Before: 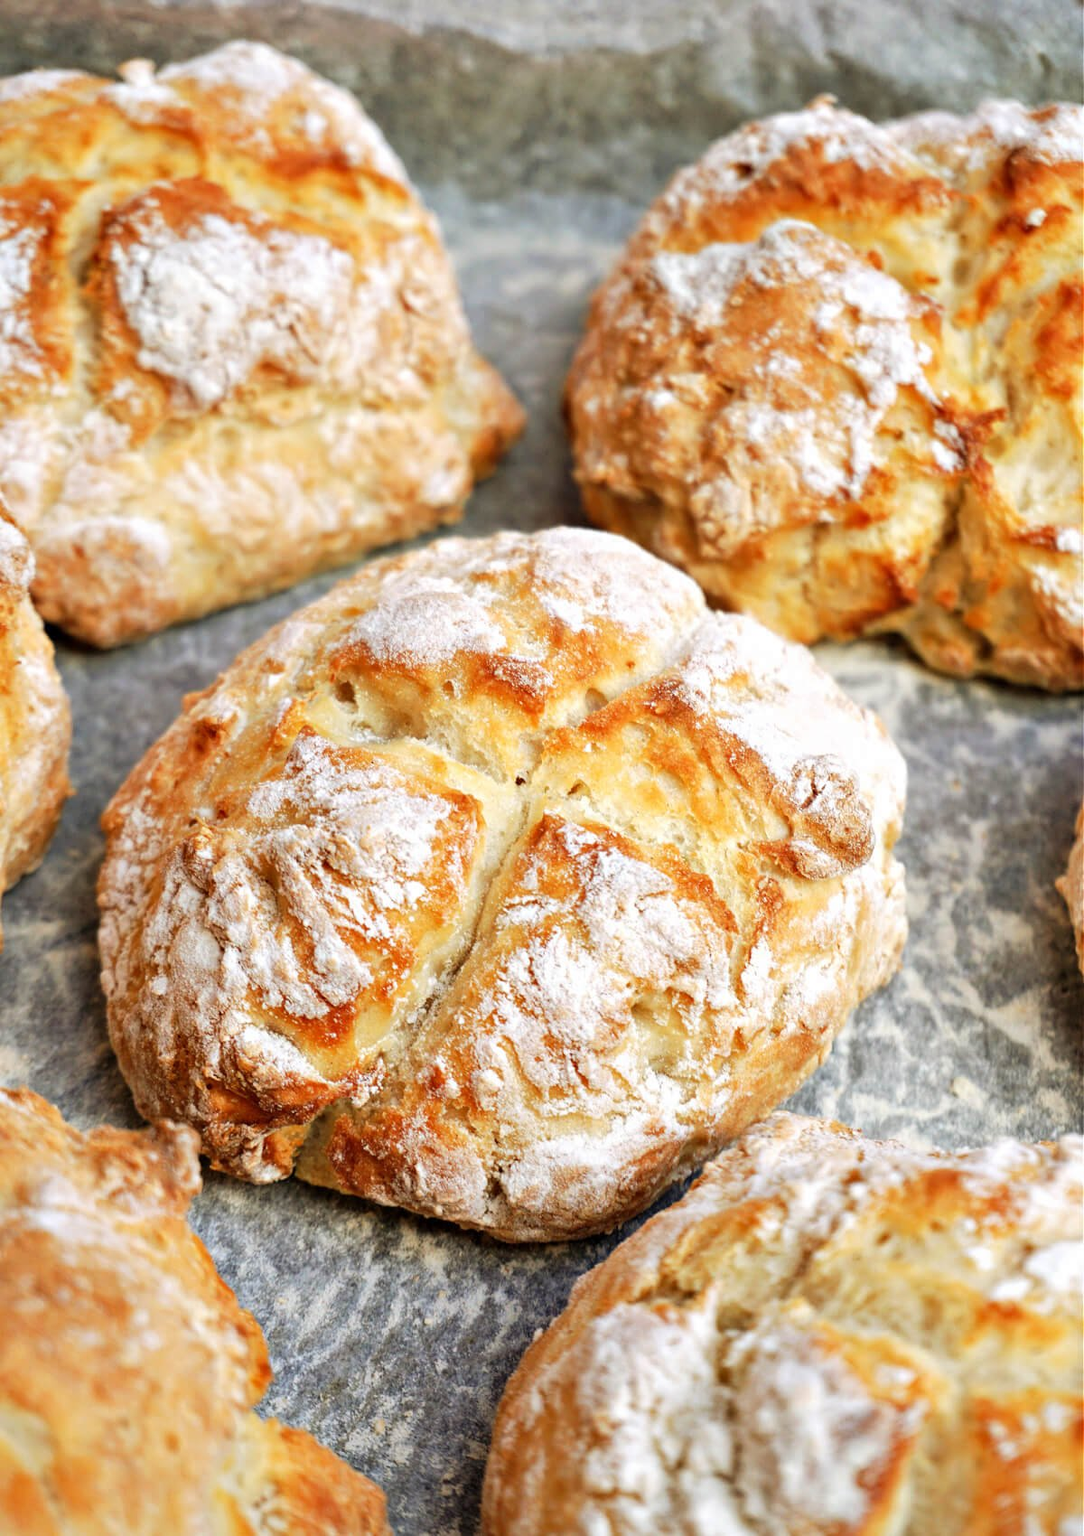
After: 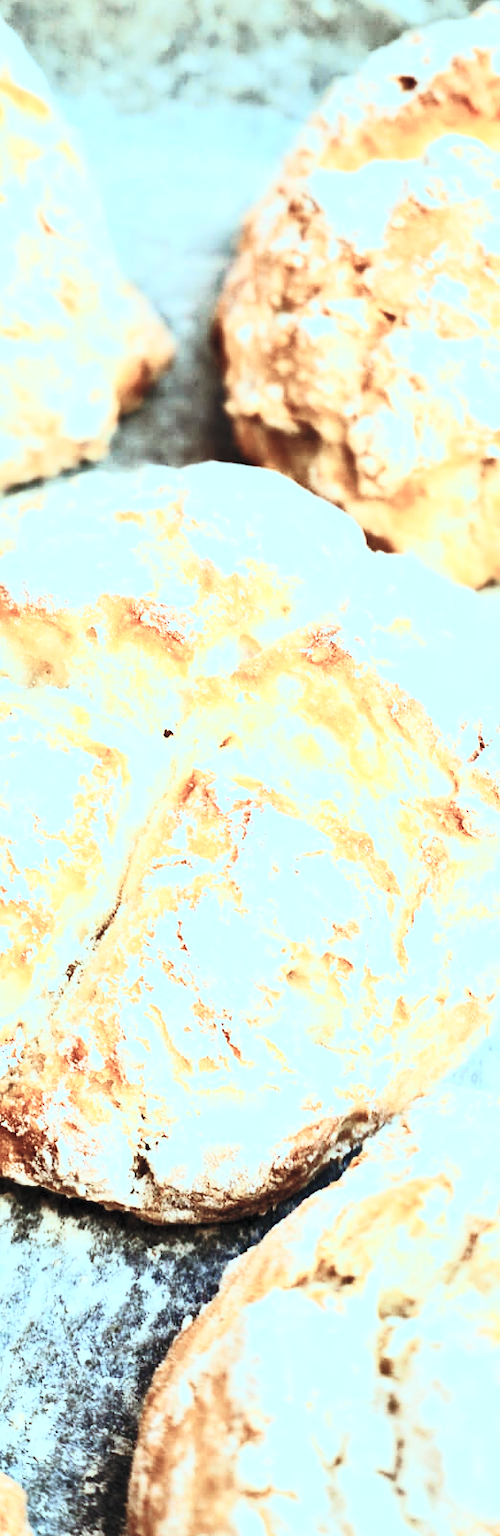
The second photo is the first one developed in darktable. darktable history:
contrast brightness saturation: contrast 0.57, brightness 0.57, saturation -0.34
color zones: curves: ch1 [(0.25, 0.5) (0.747, 0.71)]
crop: left 33.452%, top 6.025%, right 23.155%
color correction: highlights a* -10.04, highlights b* -10.37
base curve: curves: ch0 [(0, 0) (0.036, 0.025) (0.121, 0.166) (0.206, 0.329) (0.605, 0.79) (1, 1)], preserve colors none
